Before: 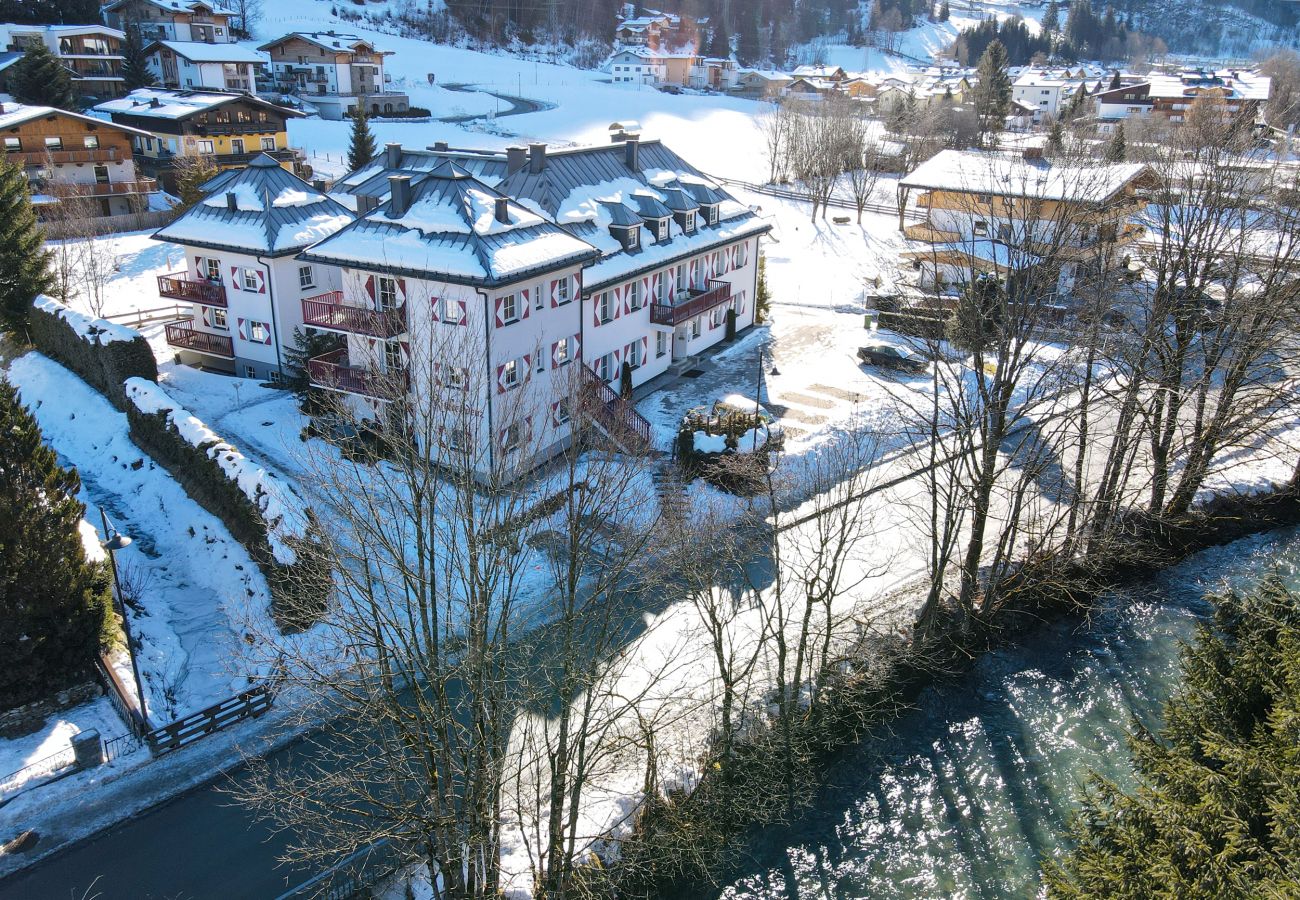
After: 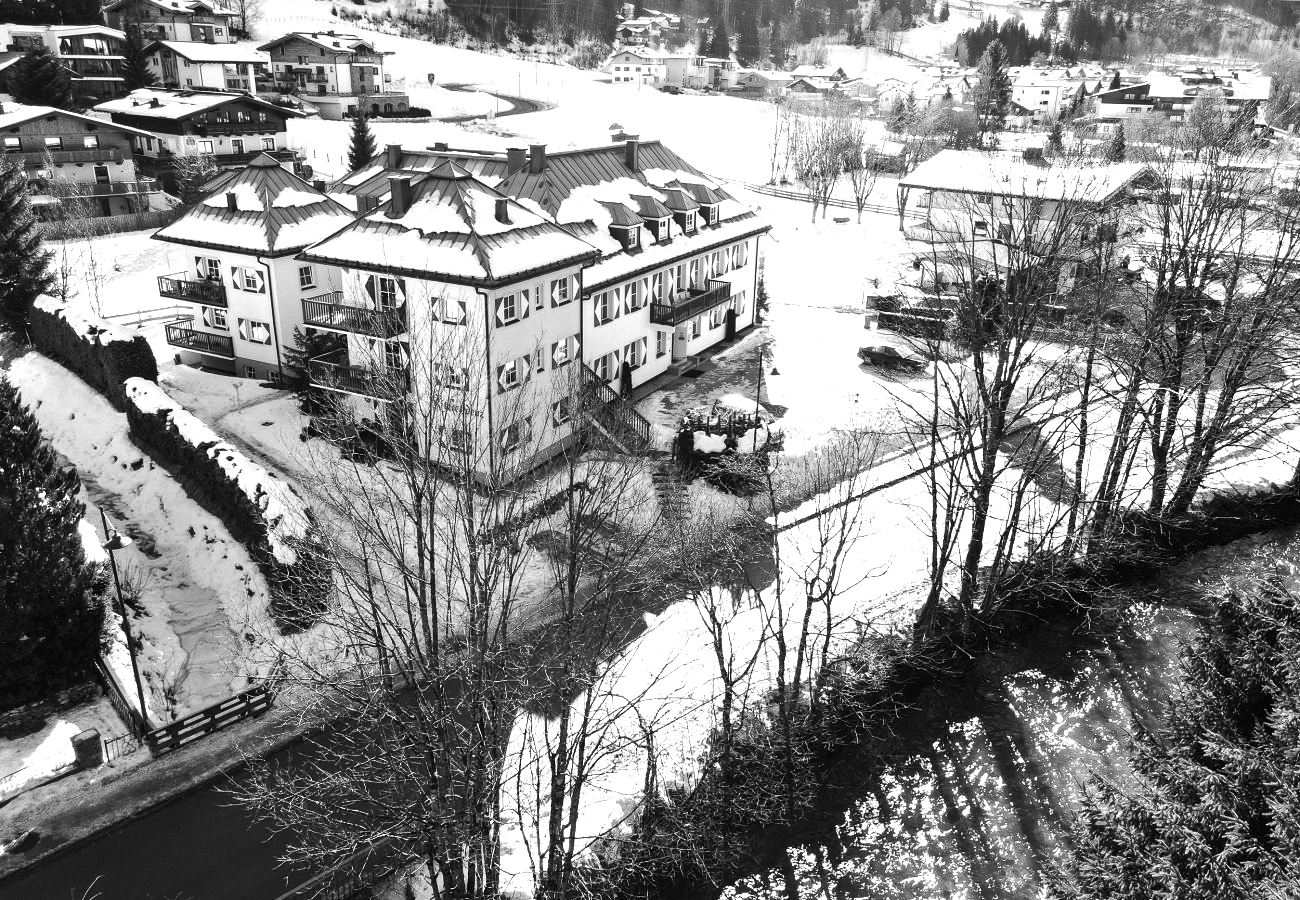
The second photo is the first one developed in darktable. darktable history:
white balance: red 1.045, blue 0.932
tone equalizer: -8 EV -1.08 EV, -7 EV -1.01 EV, -6 EV -0.867 EV, -5 EV -0.578 EV, -3 EV 0.578 EV, -2 EV 0.867 EV, -1 EV 1.01 EV, +0 EV 1.08 EV, edges refinement/feathering 500, mask exposure compensation -1.57 EV, preserve details no
monochrome: on, module defaults
